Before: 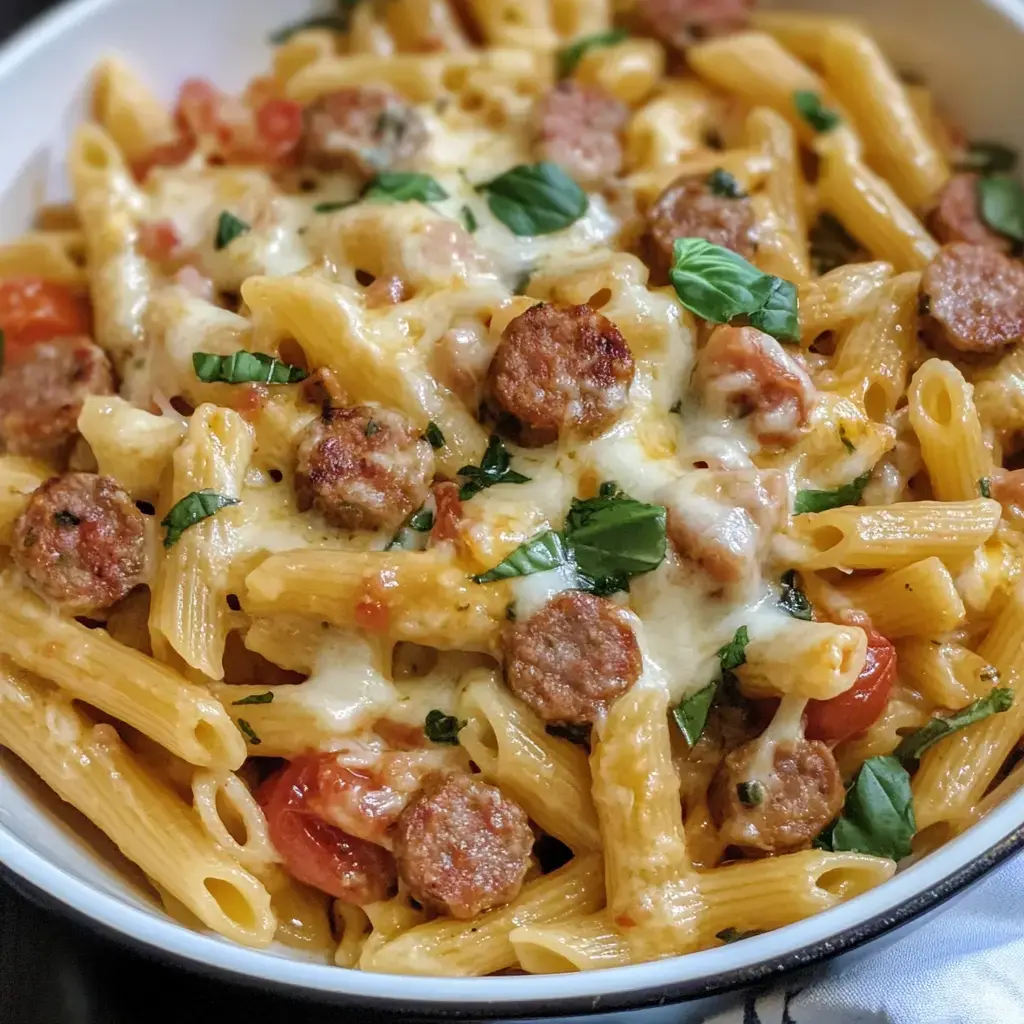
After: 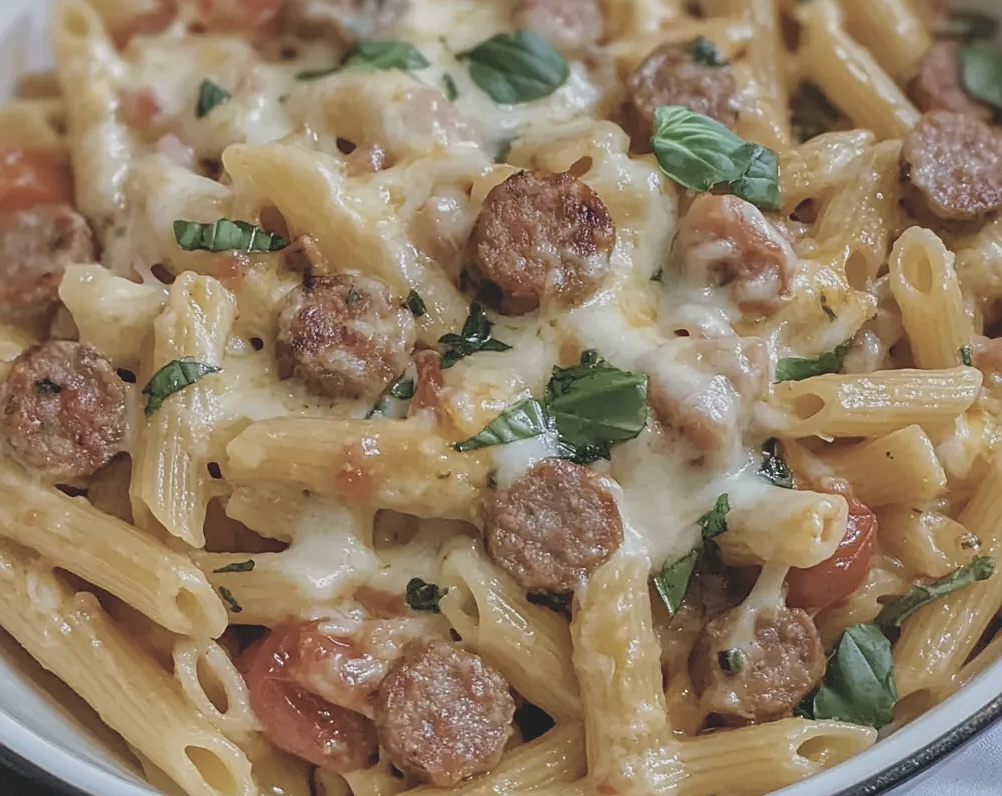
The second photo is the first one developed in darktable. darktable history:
contrast brightness saturation: contrast -0.243, saturation -0.426
crop and rotate: left 1.866%, top 12.894%, right 0.267%, bottom 9.367%
sharpen: on, module defaults
